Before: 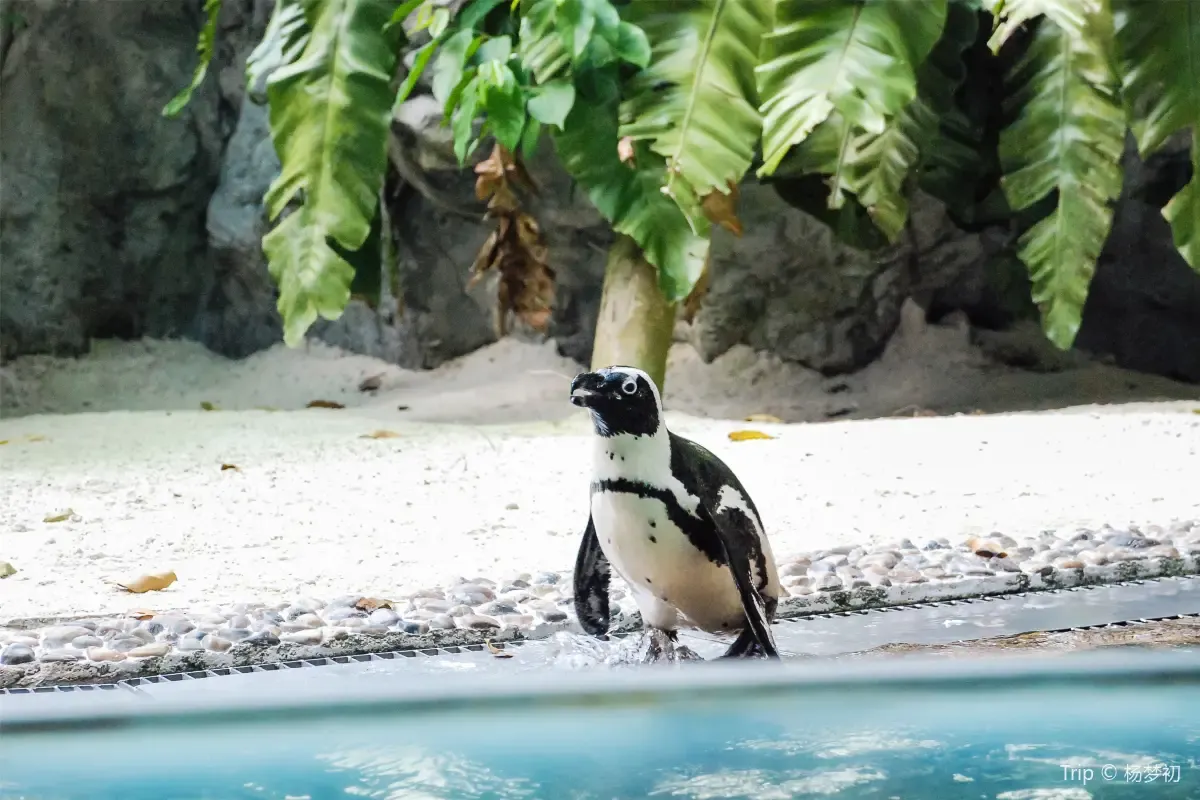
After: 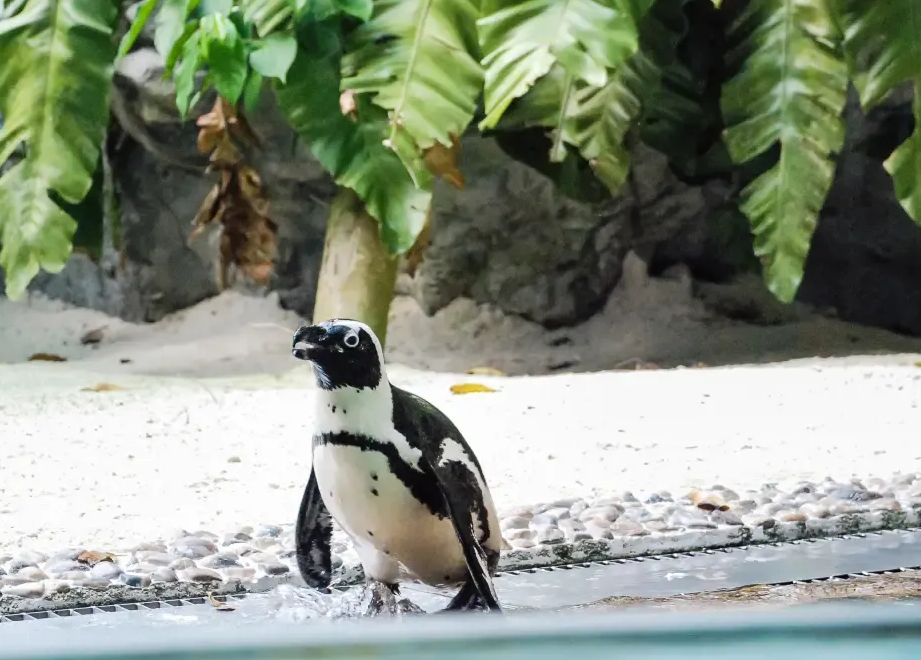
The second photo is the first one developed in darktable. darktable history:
crop: left 23.205%, top 5.882%, bottom 11.592%
